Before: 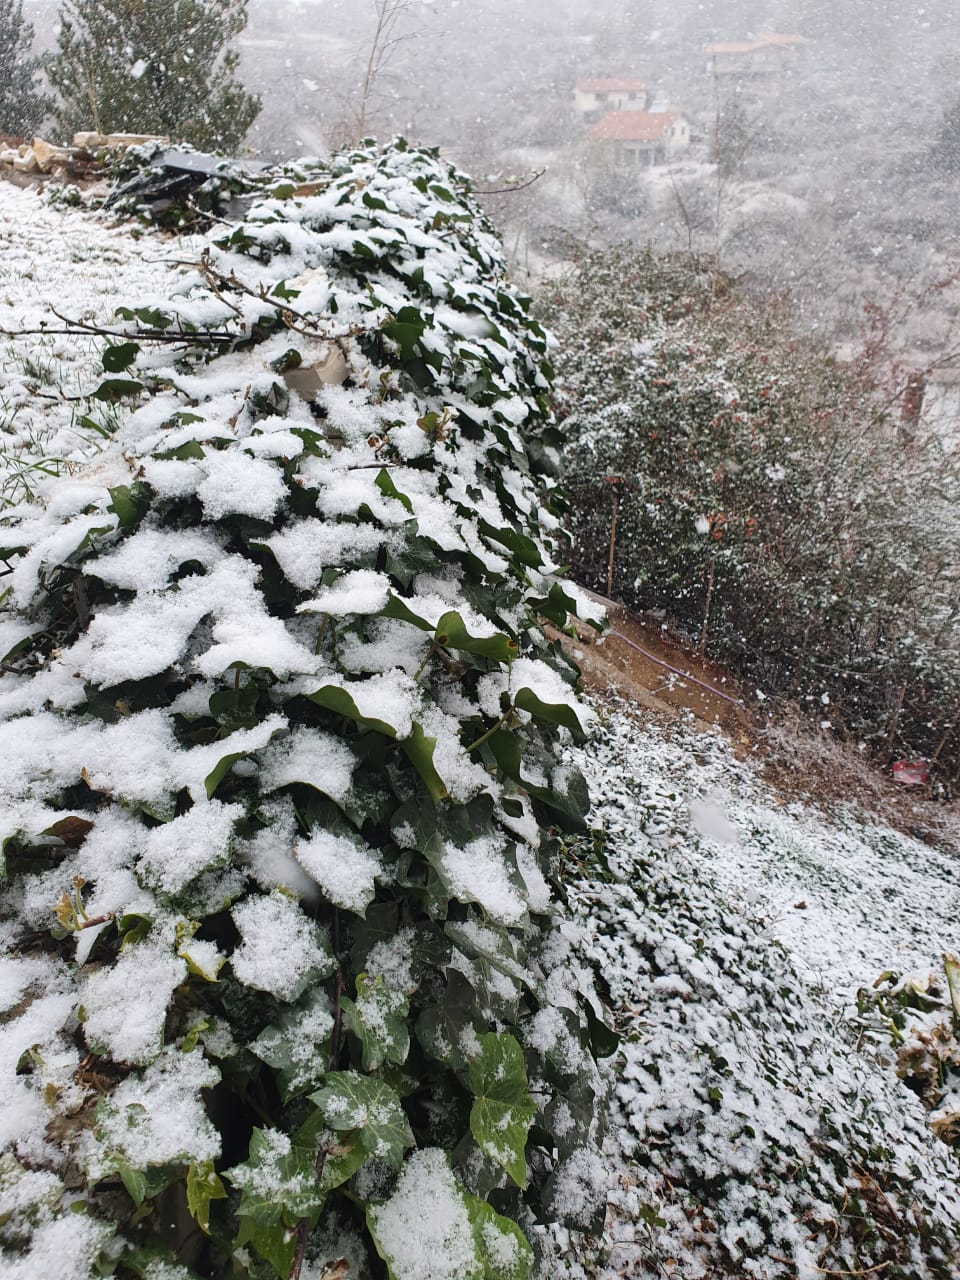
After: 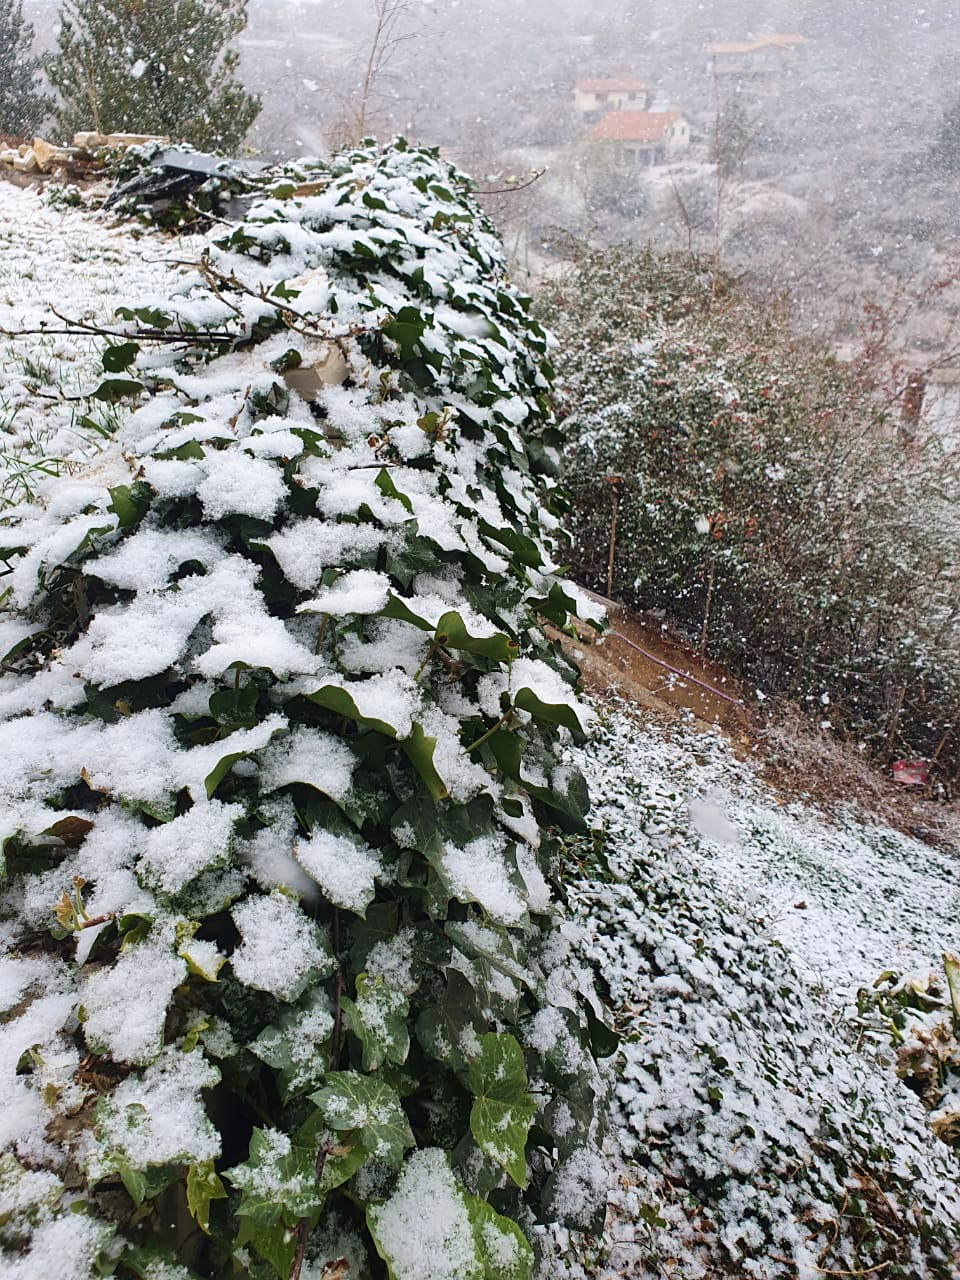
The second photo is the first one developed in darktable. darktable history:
sharpen: amount 0.2
velvia: on, module defaults
